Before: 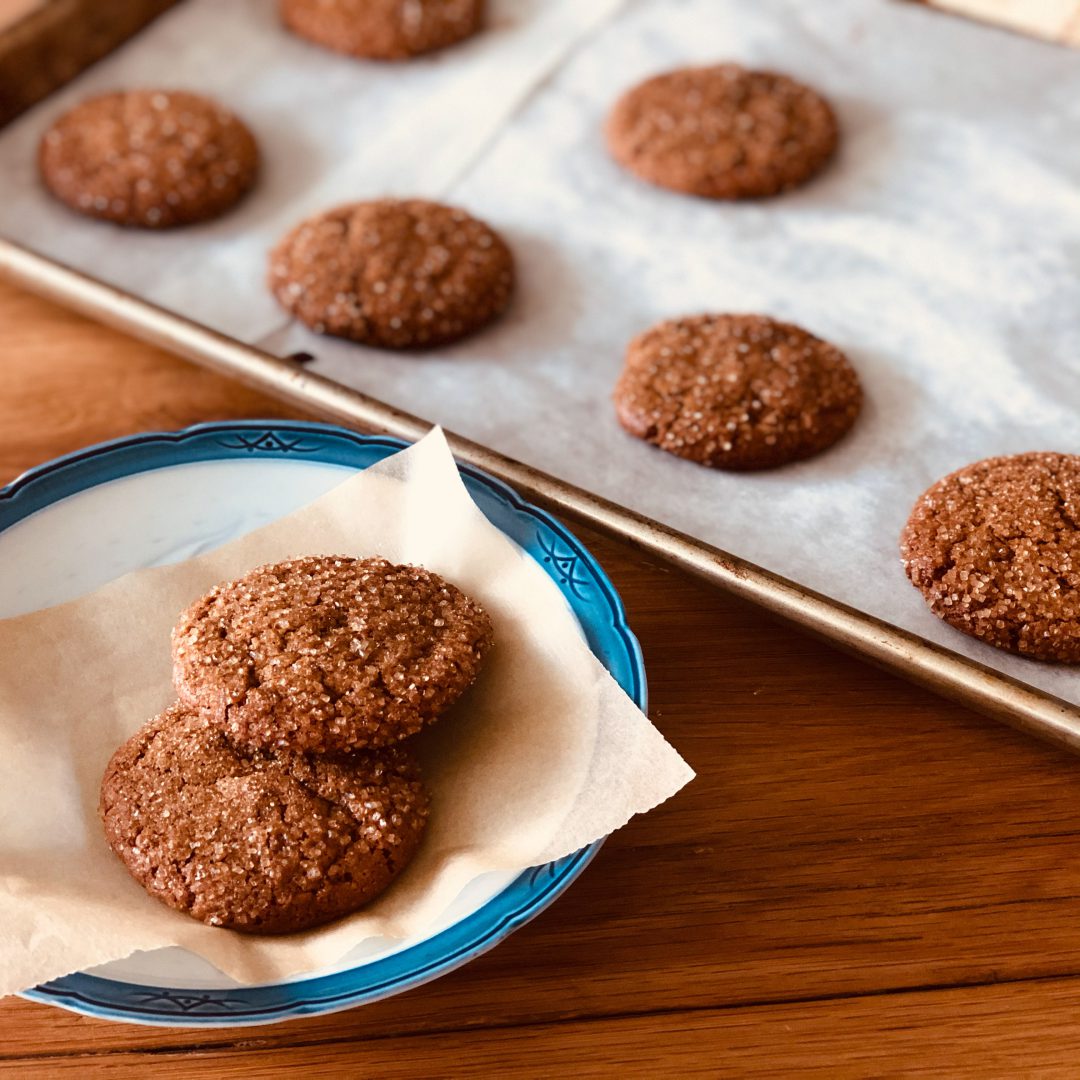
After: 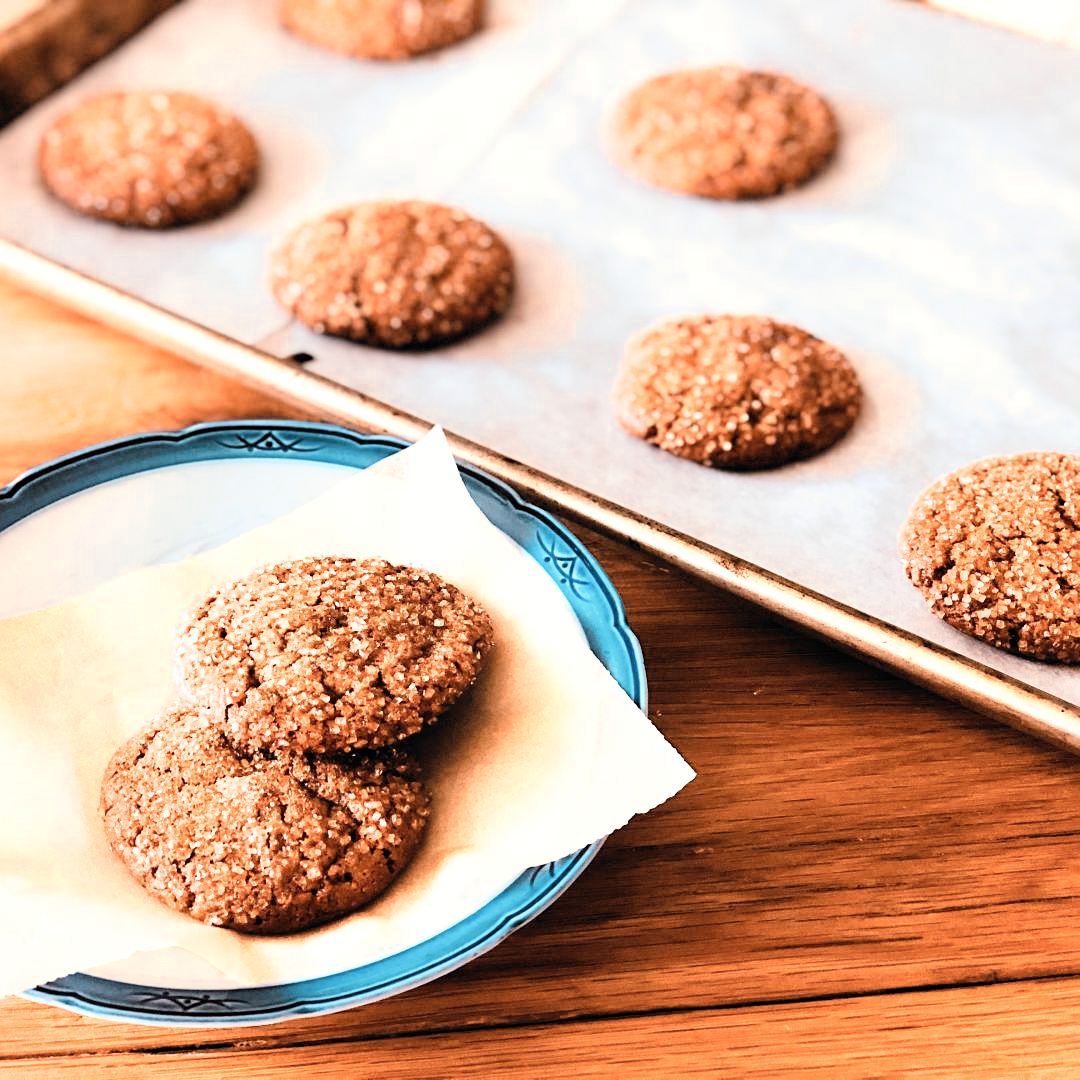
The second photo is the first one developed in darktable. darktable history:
filmic rgb: black relative exposure -5.1 EV, white relative exposure 3.95 EV, hardness 2.88, contrast 1.299, highlights saturation mix -28.67%, color science v6 (2022)
sharpen: amount 0.21
exposure: black level correction 0.001, exposure 1.13 EV, compensate highlight preservation false
color zones: curves: ch0 [(0.018, 0.548) (0.224, 0.64) (0.425, 0.447) (0.675, 0.575) (0.732, 0.579)]; ch1 [(0.066, 0.487) (0.25, 0.5) (0.404, 0.43) (0.75, 0.421) (0.956, 0.421)]; ch2 [(0.044, 0.561) (0.215, 0.465) (0.399, 0.544) (0.465, 0.548) (0.614, 0.447) (0.724, 0.43) (0.882, 0.623) (0.956, 0.632)]
